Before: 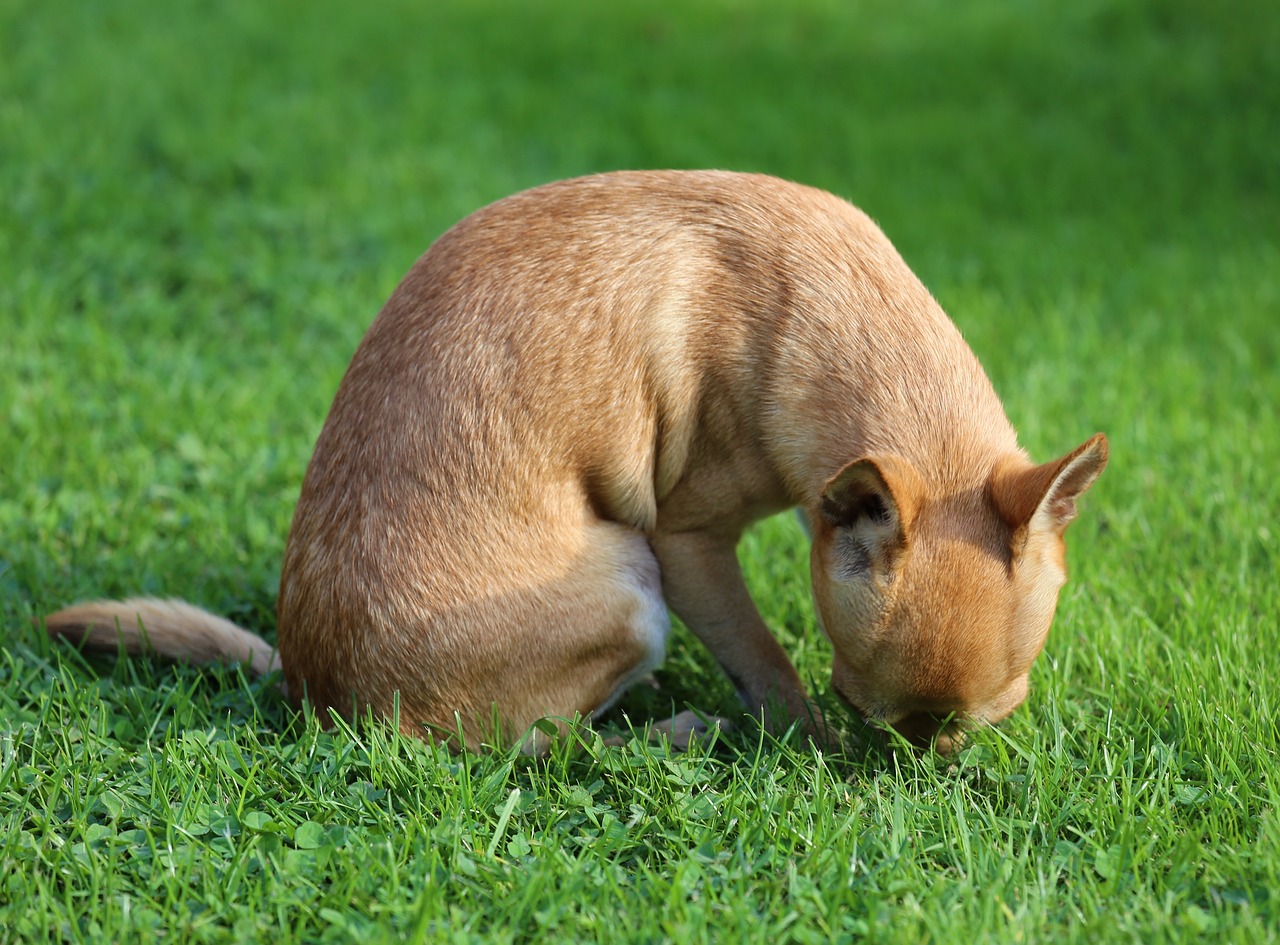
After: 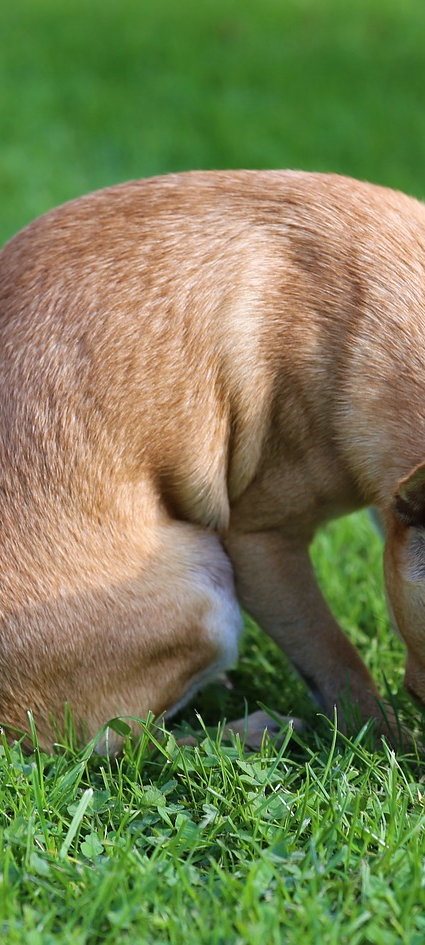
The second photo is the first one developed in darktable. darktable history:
white balance: red 1.004, blue 1.096
crop: left 33.36%, right 33.36%
